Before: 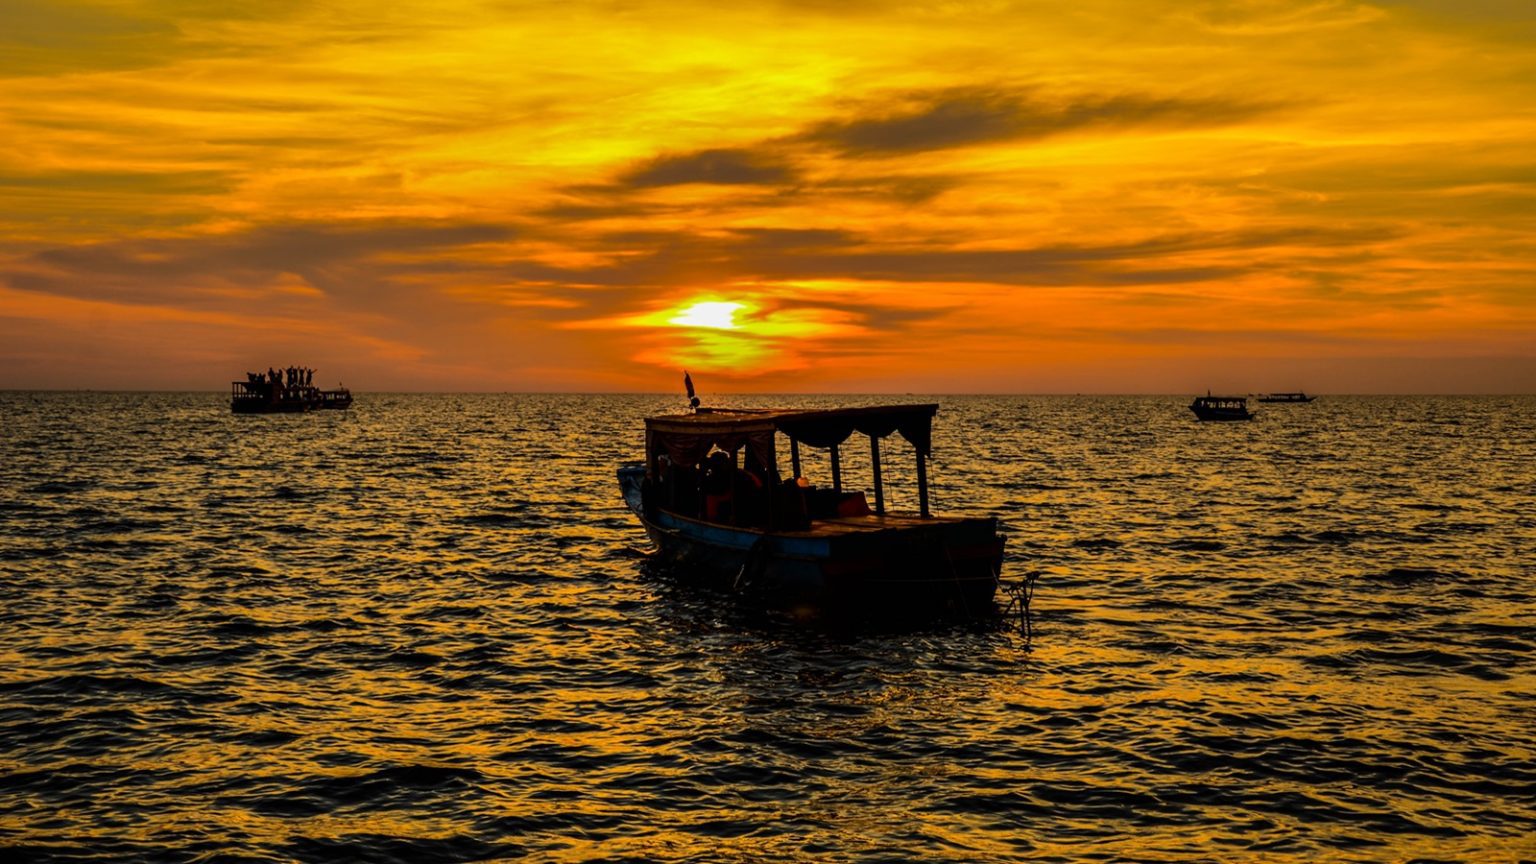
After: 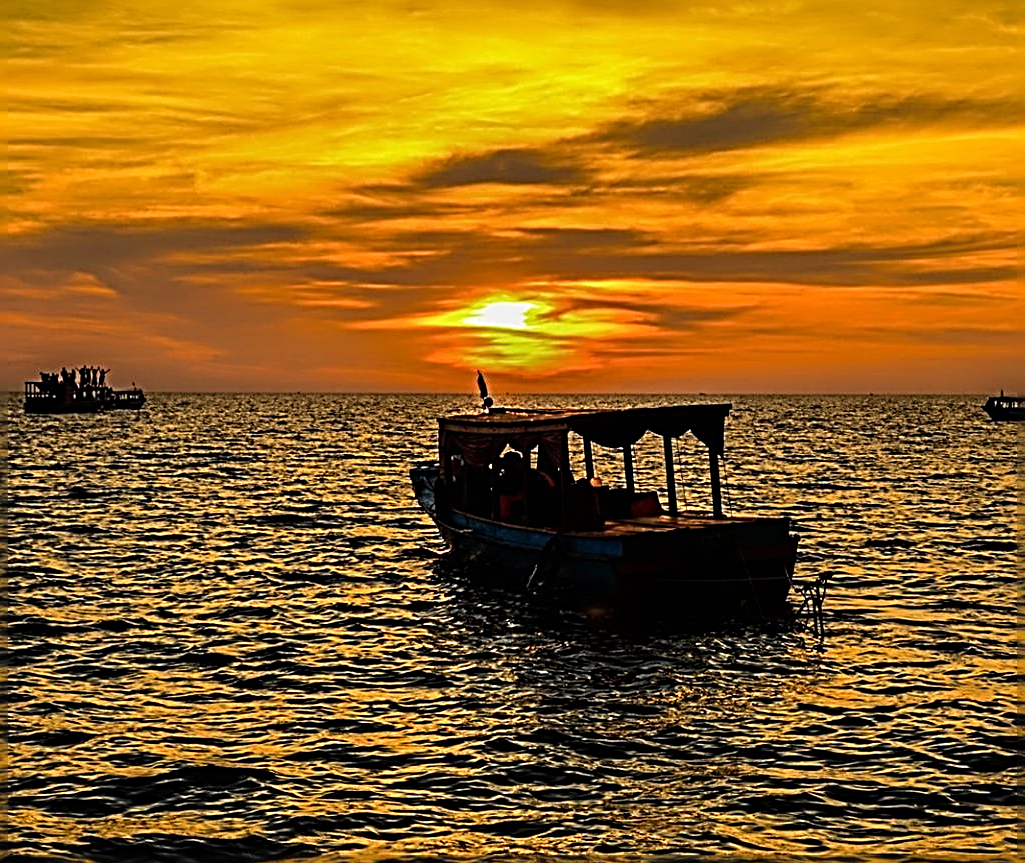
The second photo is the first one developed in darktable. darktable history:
sharpen: radius 3.18, amount 1.717
crop and rotate: left 13.532%, right 19.732%
